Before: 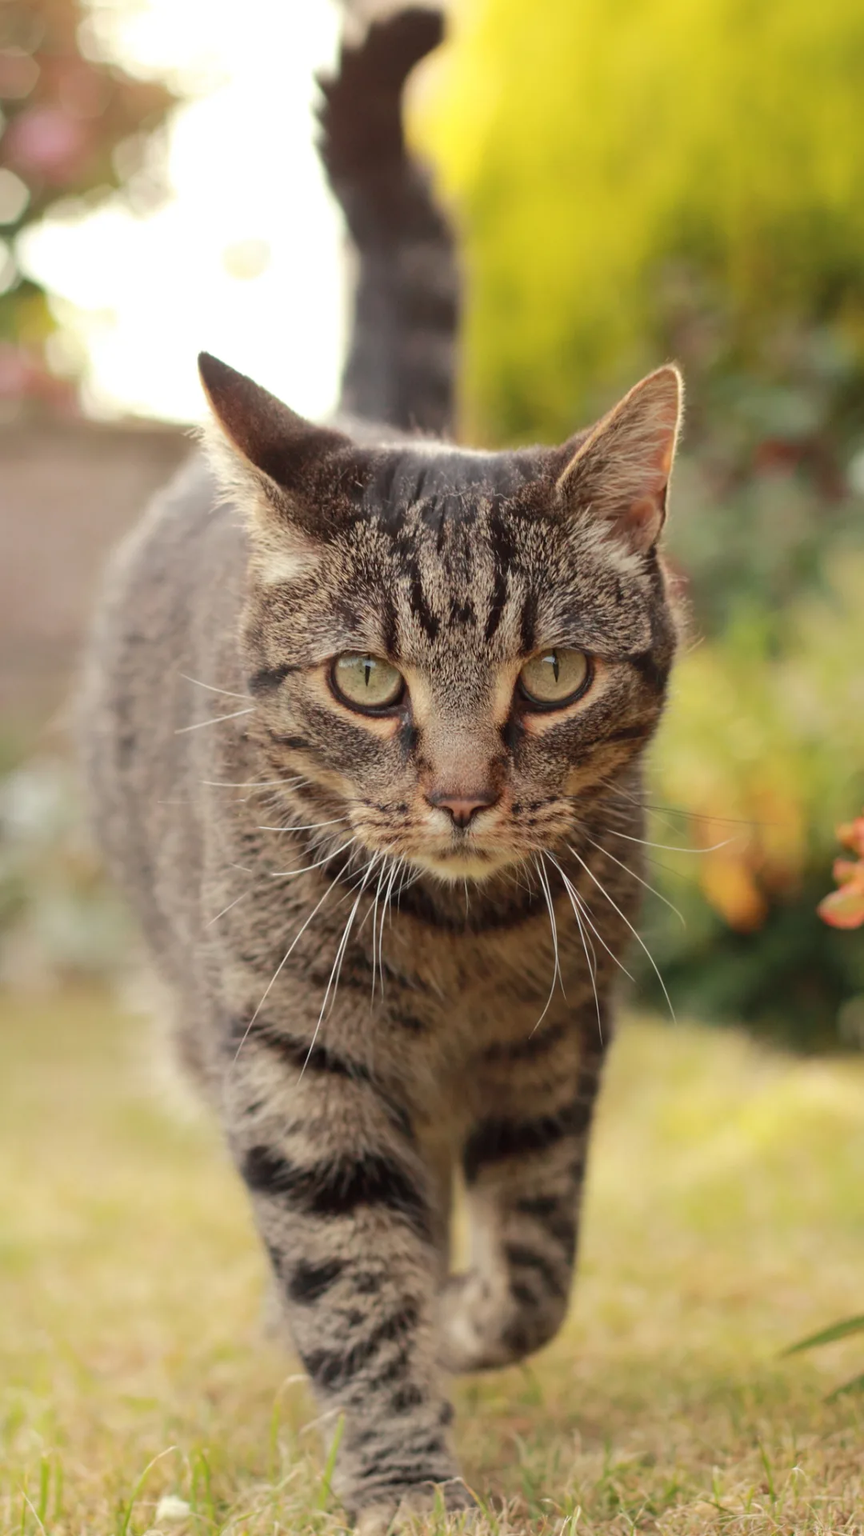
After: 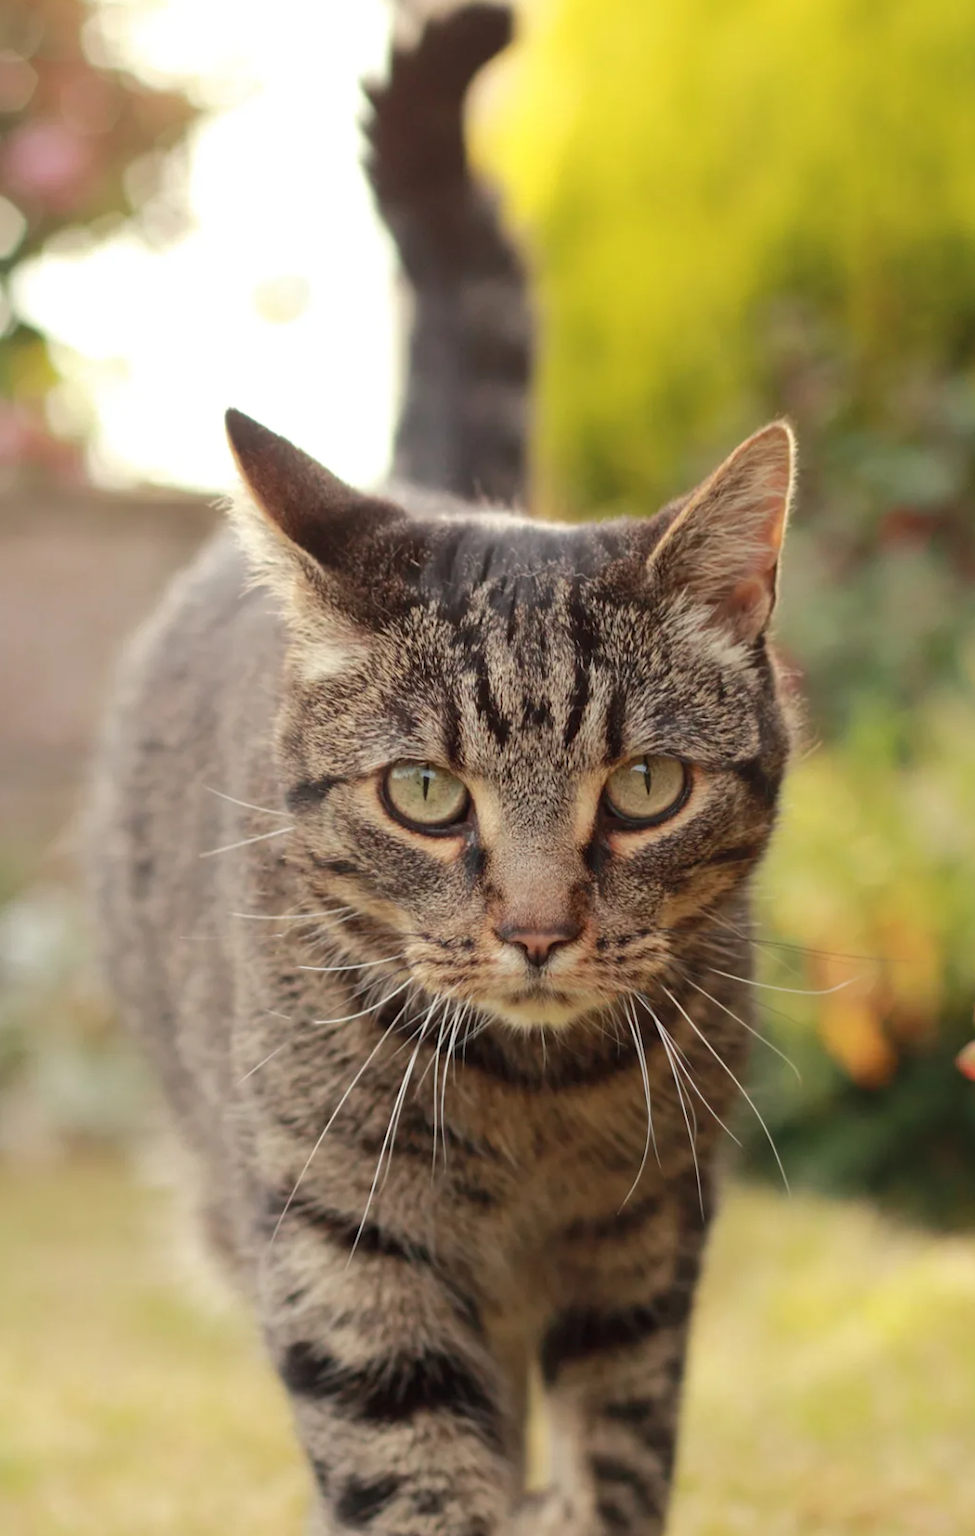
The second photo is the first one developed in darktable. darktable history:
crop and rotate: angle 0.243°, left 0.252%, right 2.993%, bottom 14.308%
